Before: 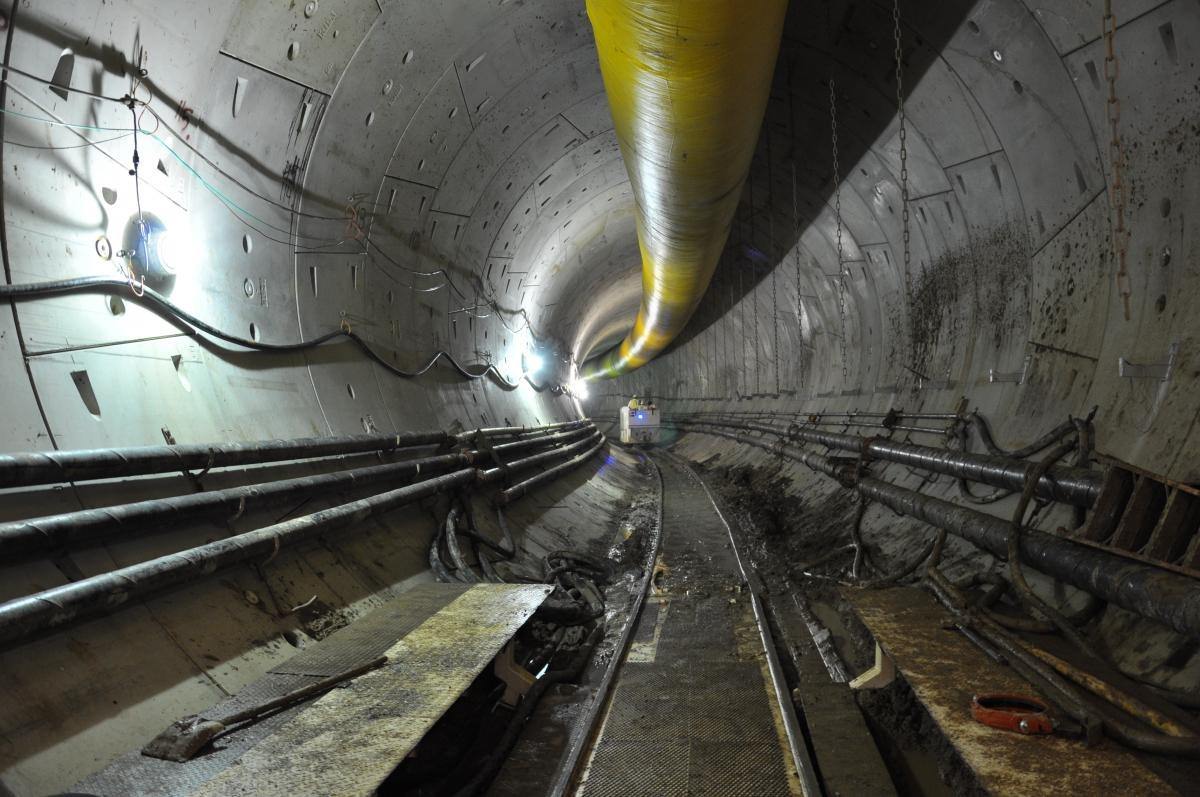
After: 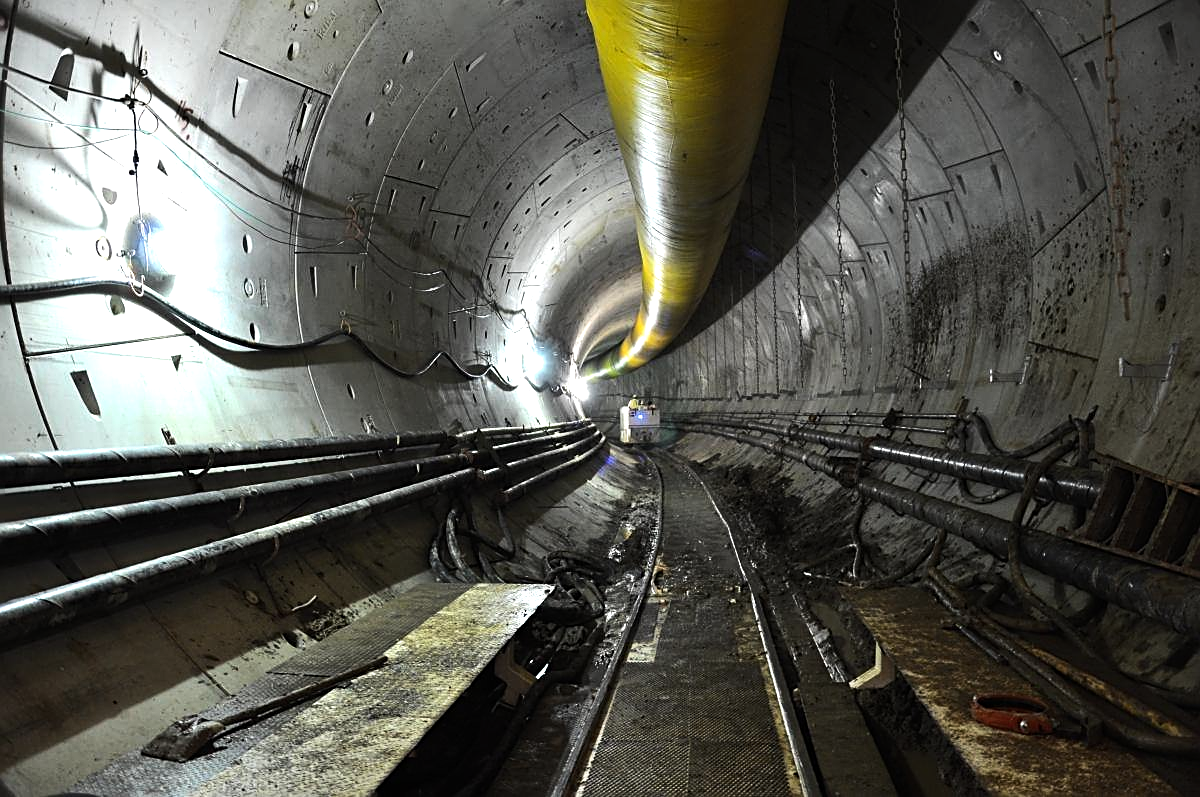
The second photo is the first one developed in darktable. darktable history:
sharpen: on, module defaults
tone equalizer: -8 EV -0.75 EV, -7 EV -0.7 EV, -6 EV -0.6 EV, -5 EV -0.4 EV, -3 EV 0.4 EV, -2 EV 0.6 EV, -1 EV 0.7 EV, +0 EV 0.75 EV, edges refinement/feathering 500, mask exposure compensation -1.57 EV, preserve details no
